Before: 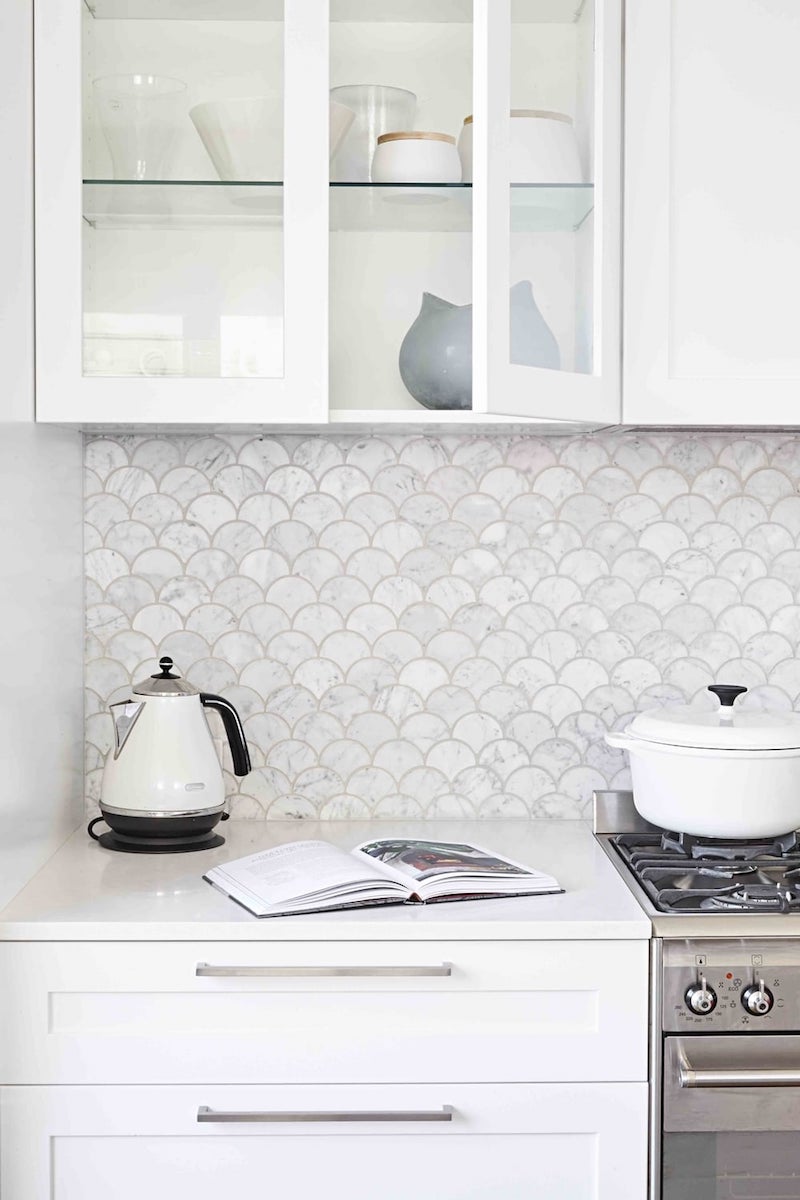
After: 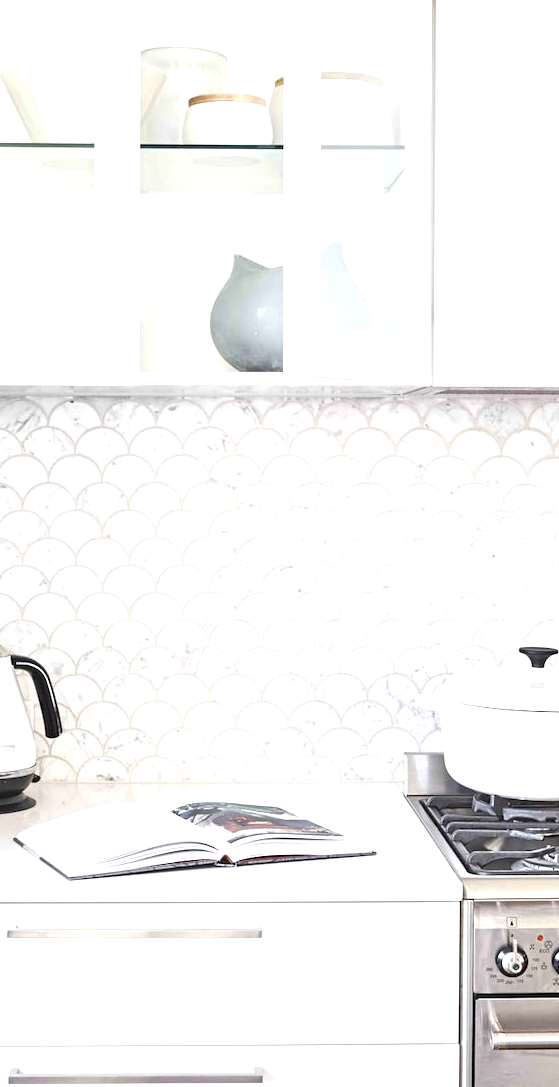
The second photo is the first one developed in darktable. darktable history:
exposure: black level correction 0, exposure 0.704 EV, compensate exposure bias true, compensate highlight preservation false
crop and rotate: left 23.75%, top 3.25%, right 6.321%, bottom 6.123%
